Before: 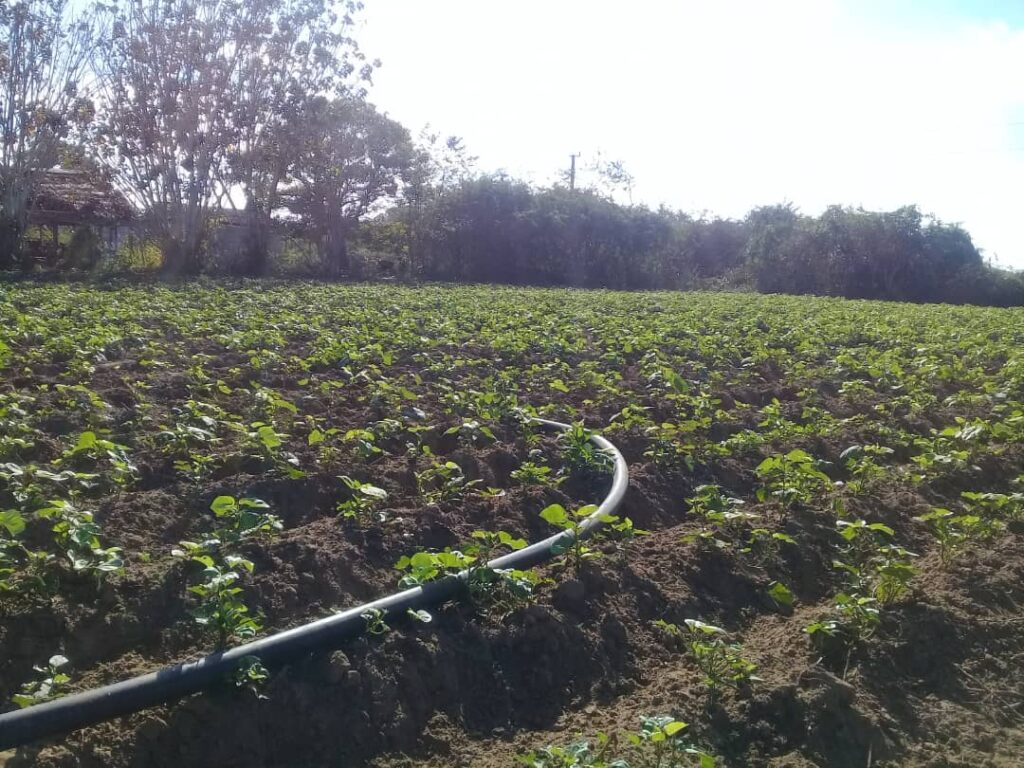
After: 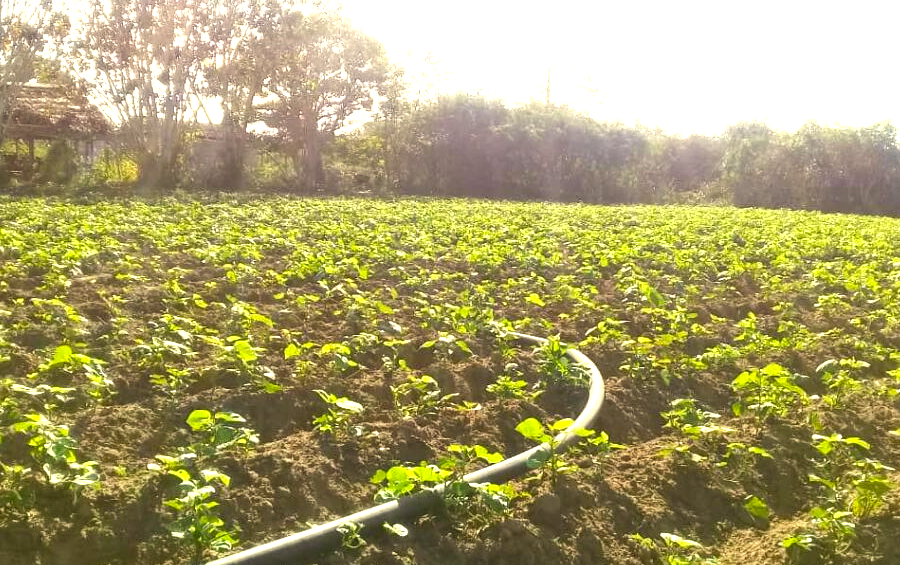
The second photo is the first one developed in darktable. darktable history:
crop and rotate: left 2.425%, top 11.305%, right 9.6%, bottom 15.08%
shadows and highlights: shadows 25, highlights -25
exposure: exposure 1.5 EV, compensate highlight preservation false
color correction: highlights a* 0.162, highlights b* 29.53, shadows a* -0.162, shadows b* 21.09
